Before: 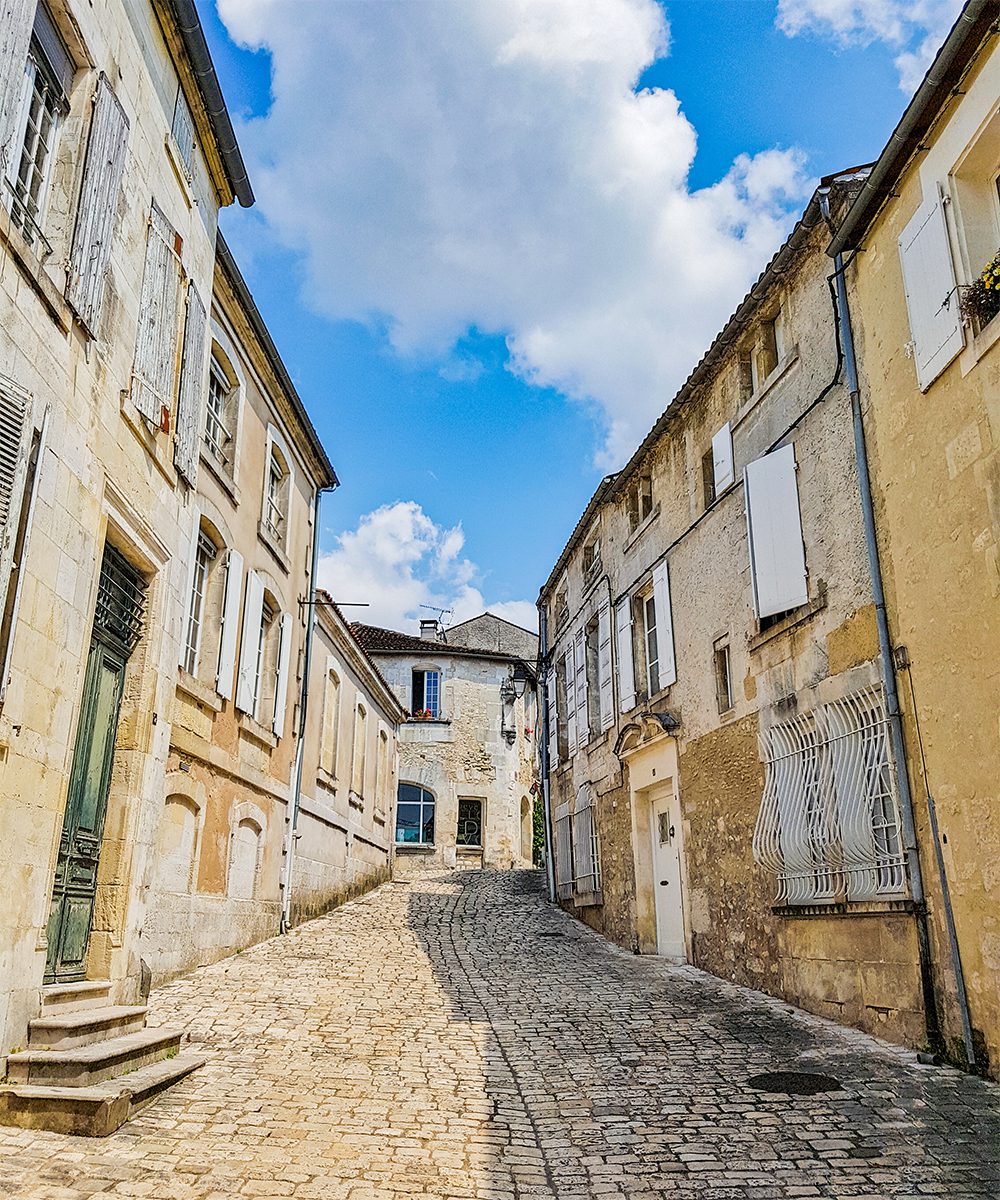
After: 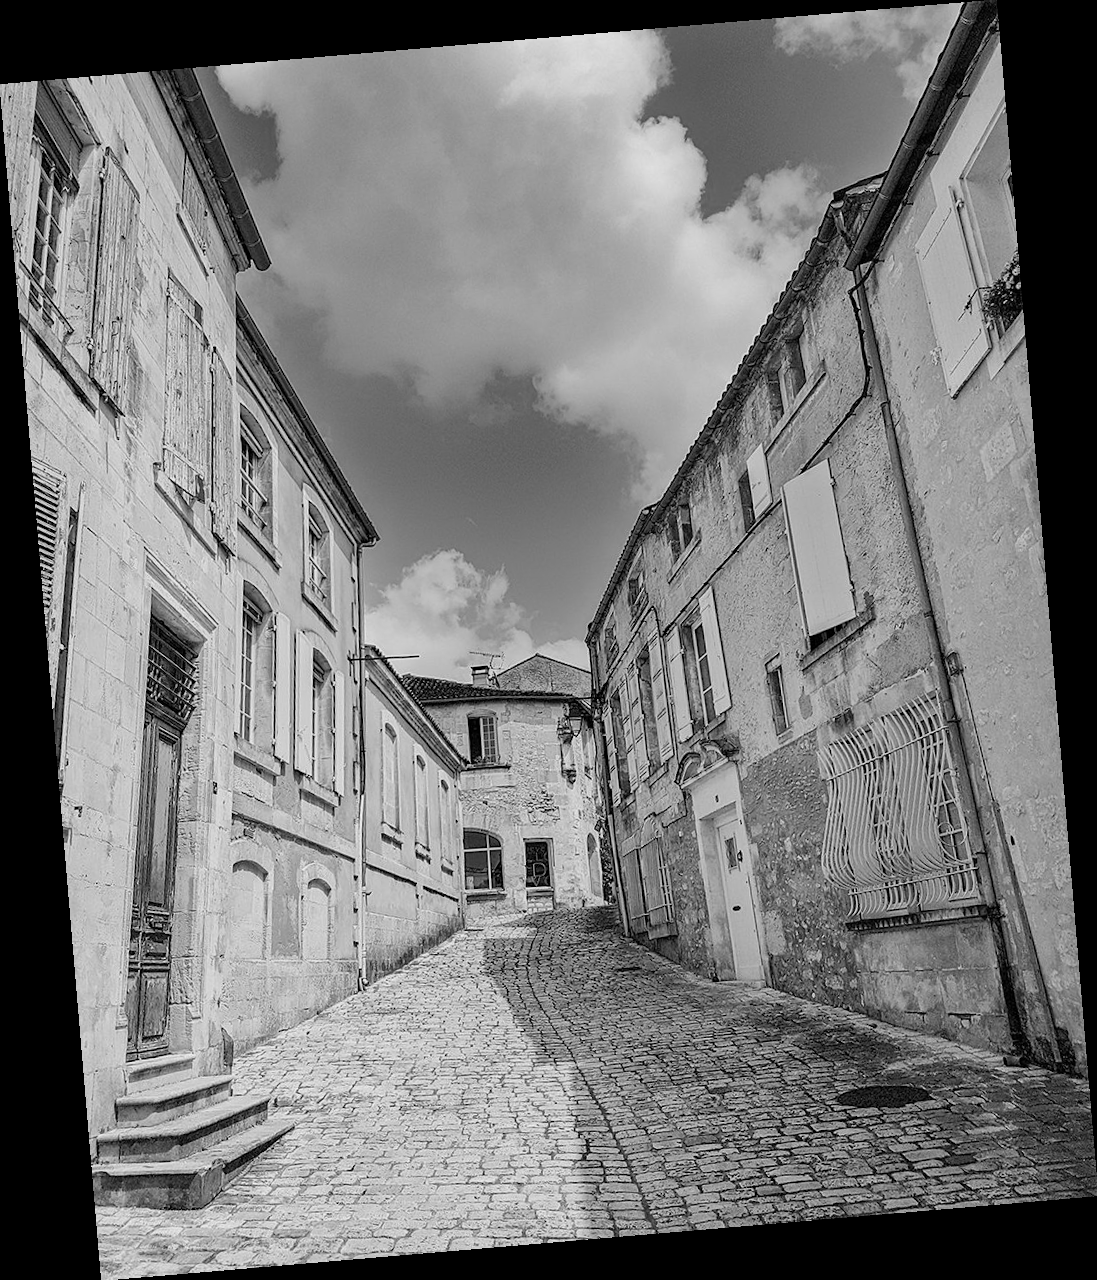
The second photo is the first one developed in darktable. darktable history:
rotate and perspective: rotation -4.86°, automatic cropping off
monochrome: a 26.22, b 42.67, size 0.8
